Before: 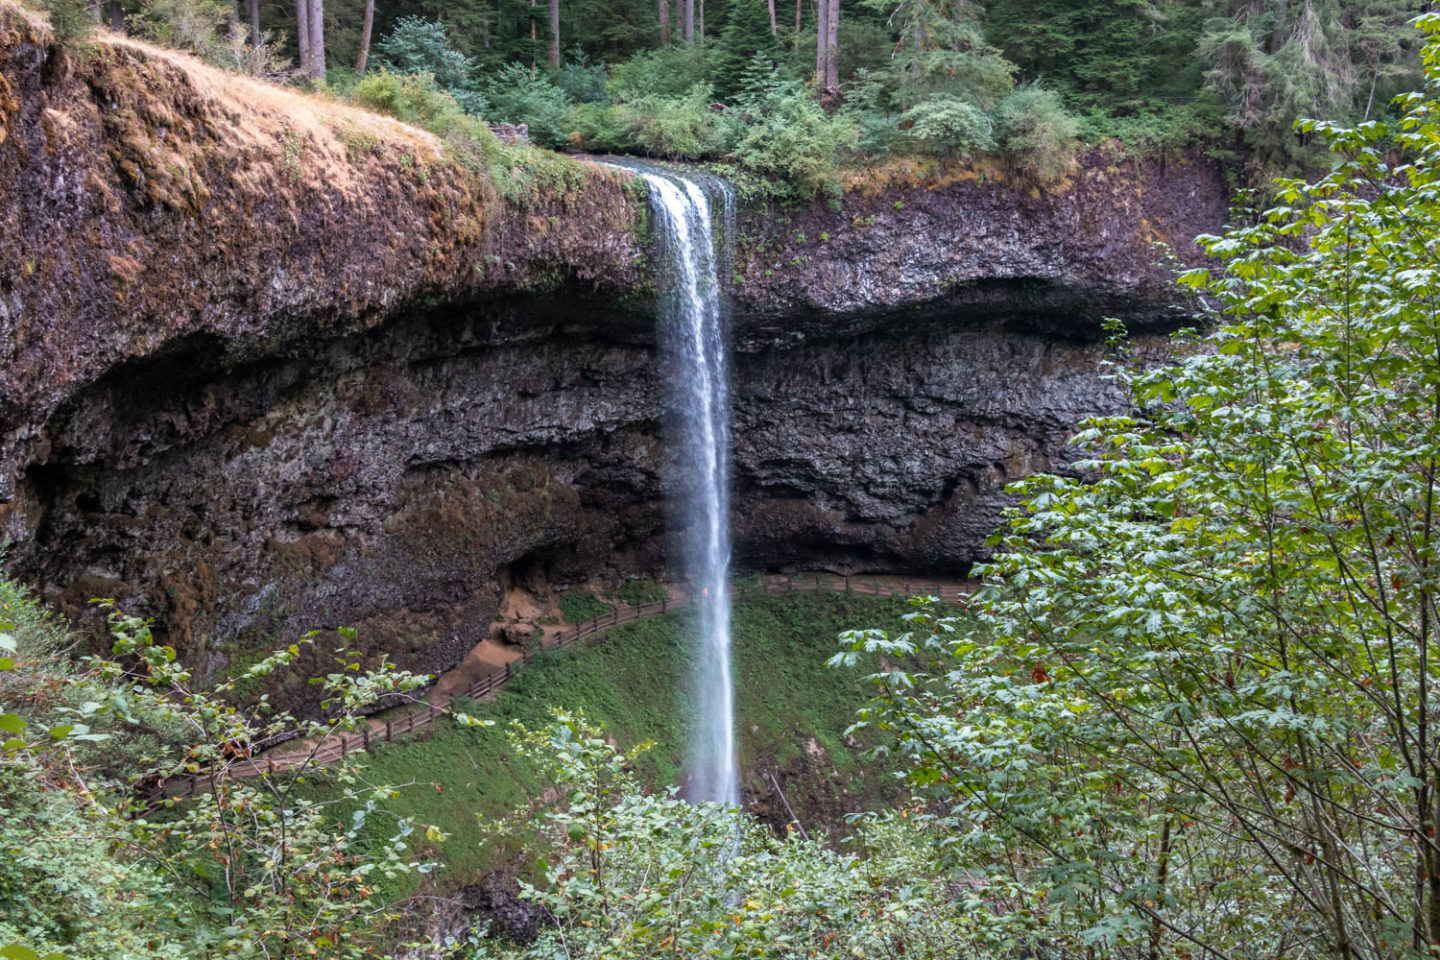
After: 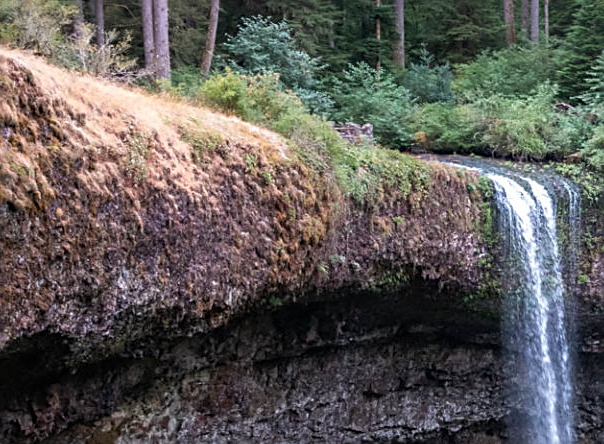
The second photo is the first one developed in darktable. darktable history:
crop and rotate: left 10.817%, top 0.062%, right 47.194%, bottom 53.626%
sharpen: on, module defaults
